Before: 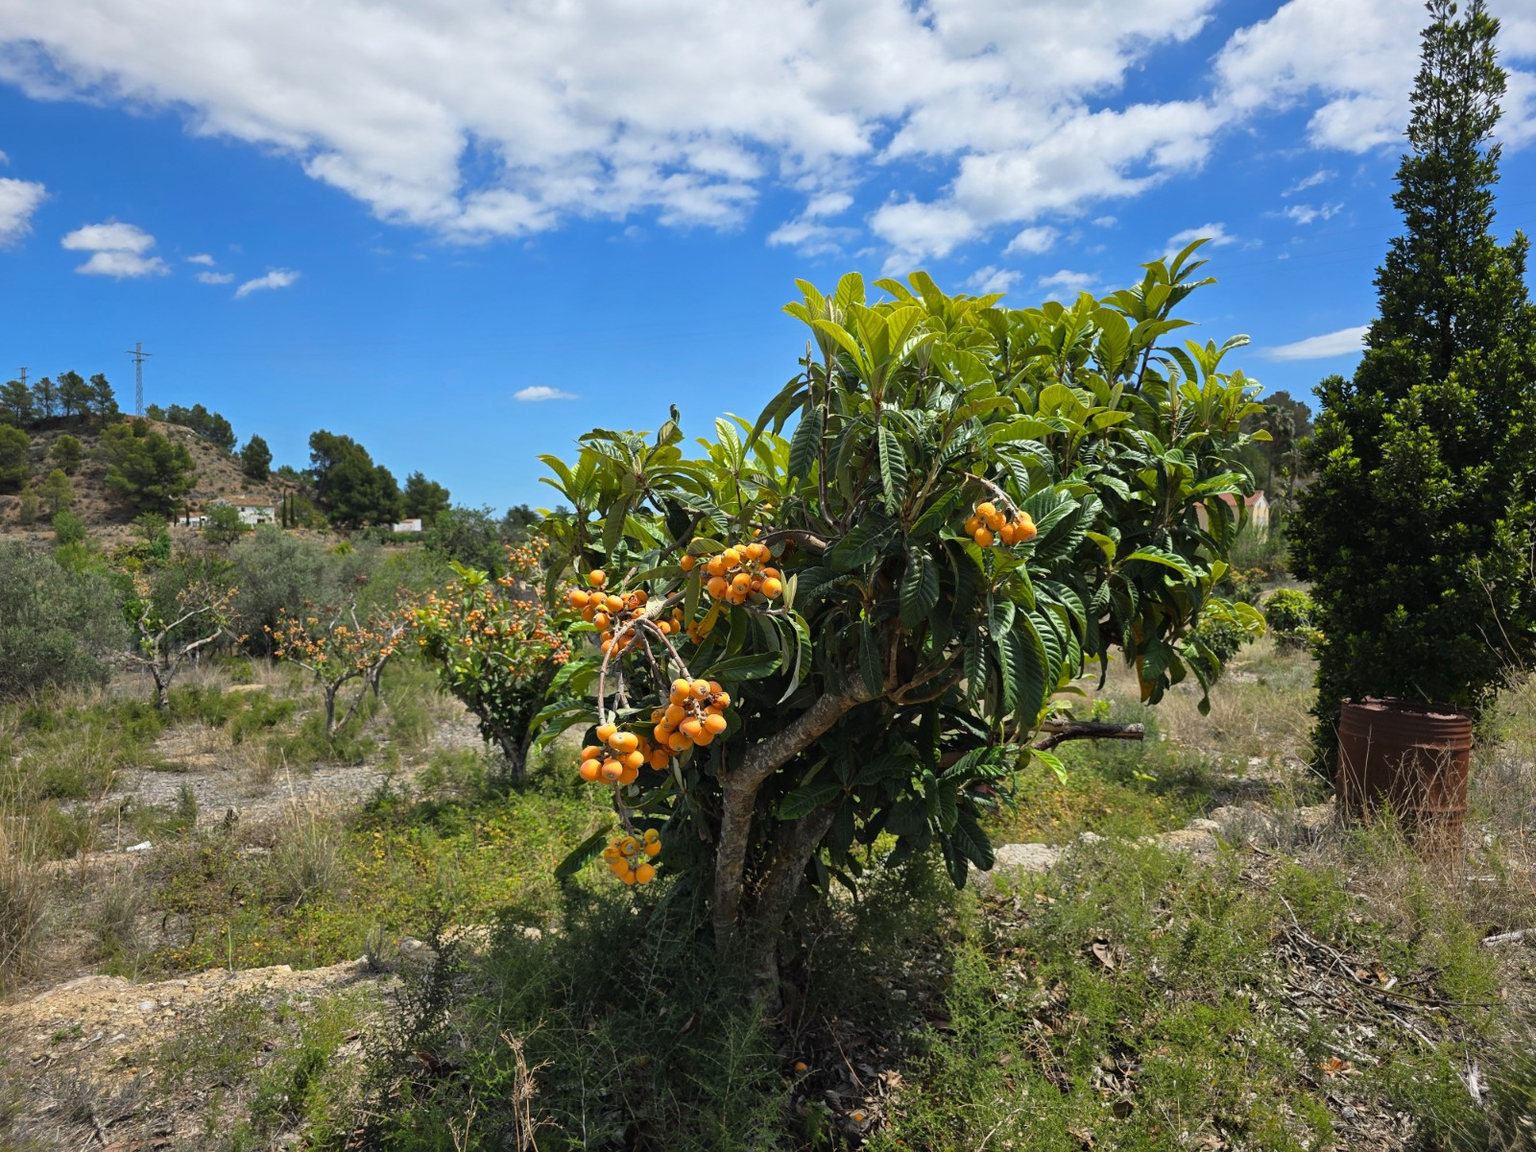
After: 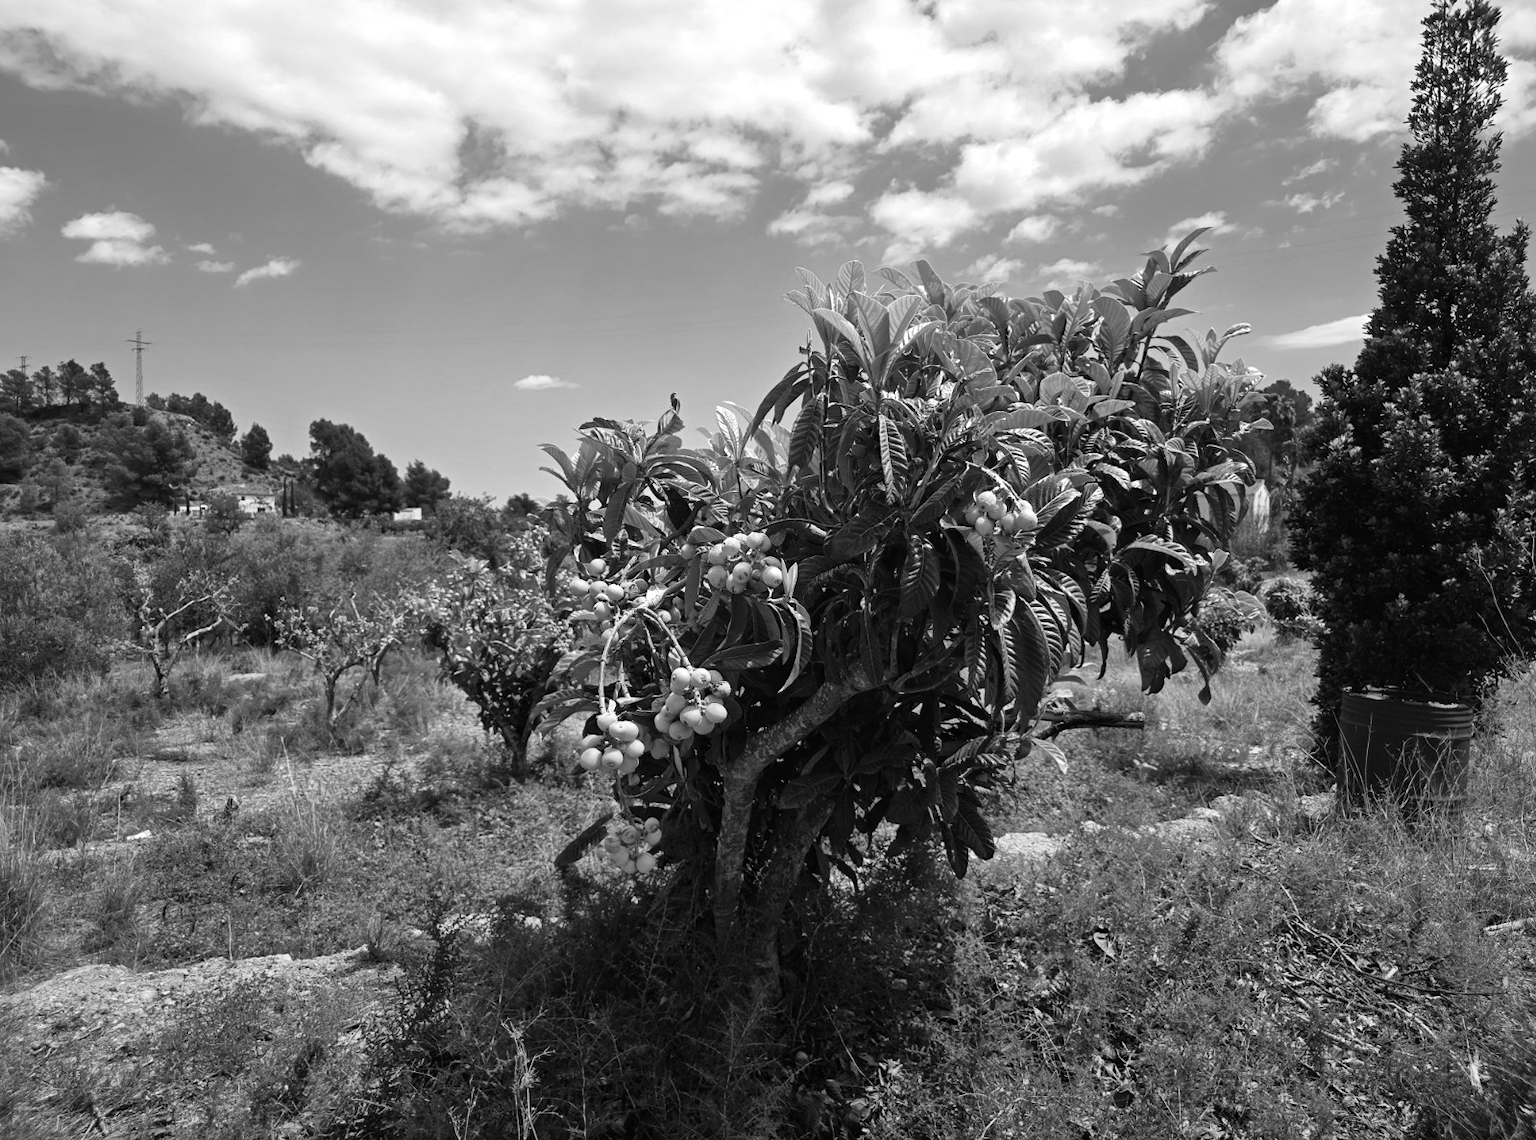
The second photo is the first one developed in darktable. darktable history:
crop: top 1.049%, right 0.001%
monochrome: on, module defaults
graduated density: rotation -180°, offset 27.42
tone equalizer: -8 EV -0.417 EV, -7 EV -0.389 EV, -6 EV -0.333 EV, -5 EV -0.222 EV, -3 EV 0.222 EV, -2 EV 0.333 EV, -1 EV 0.389 EV, +0 EV 0.417 EV, edges refinement/feathering 500, mask exposure compensation -1.57 EV, preserve details no
